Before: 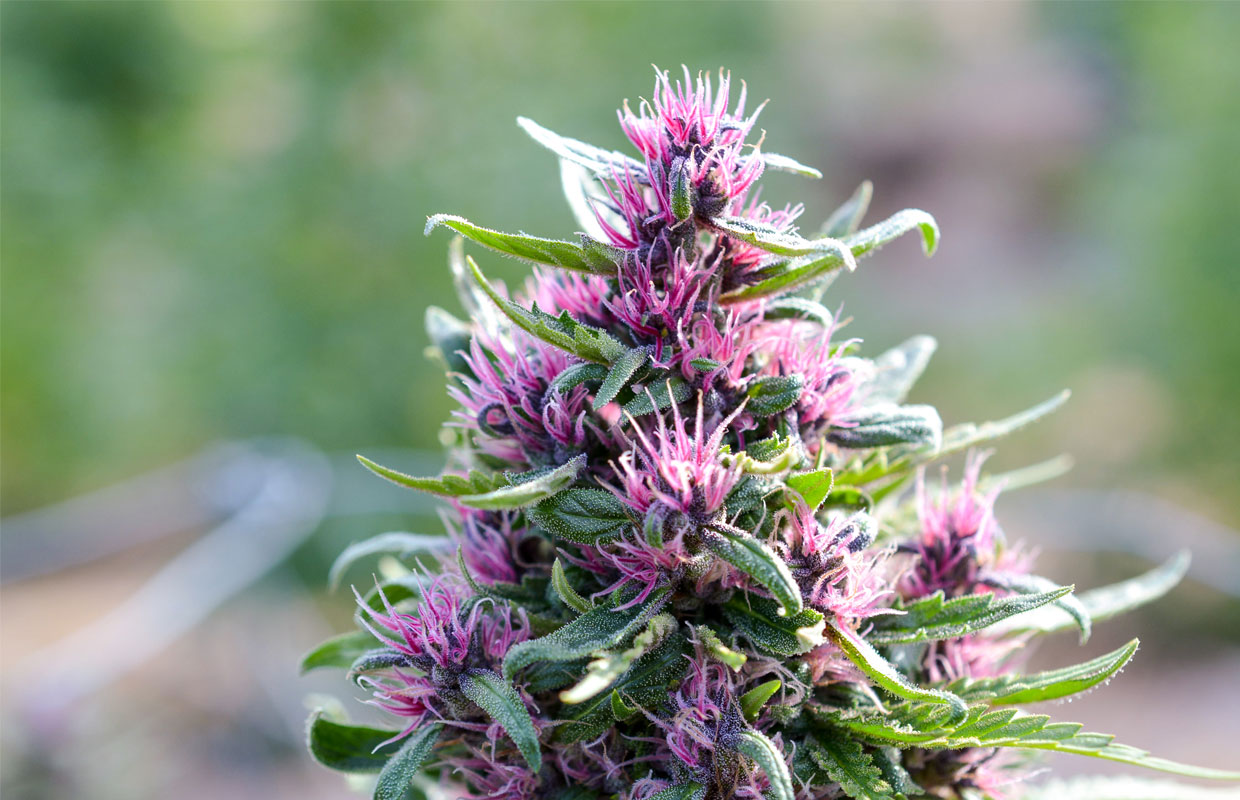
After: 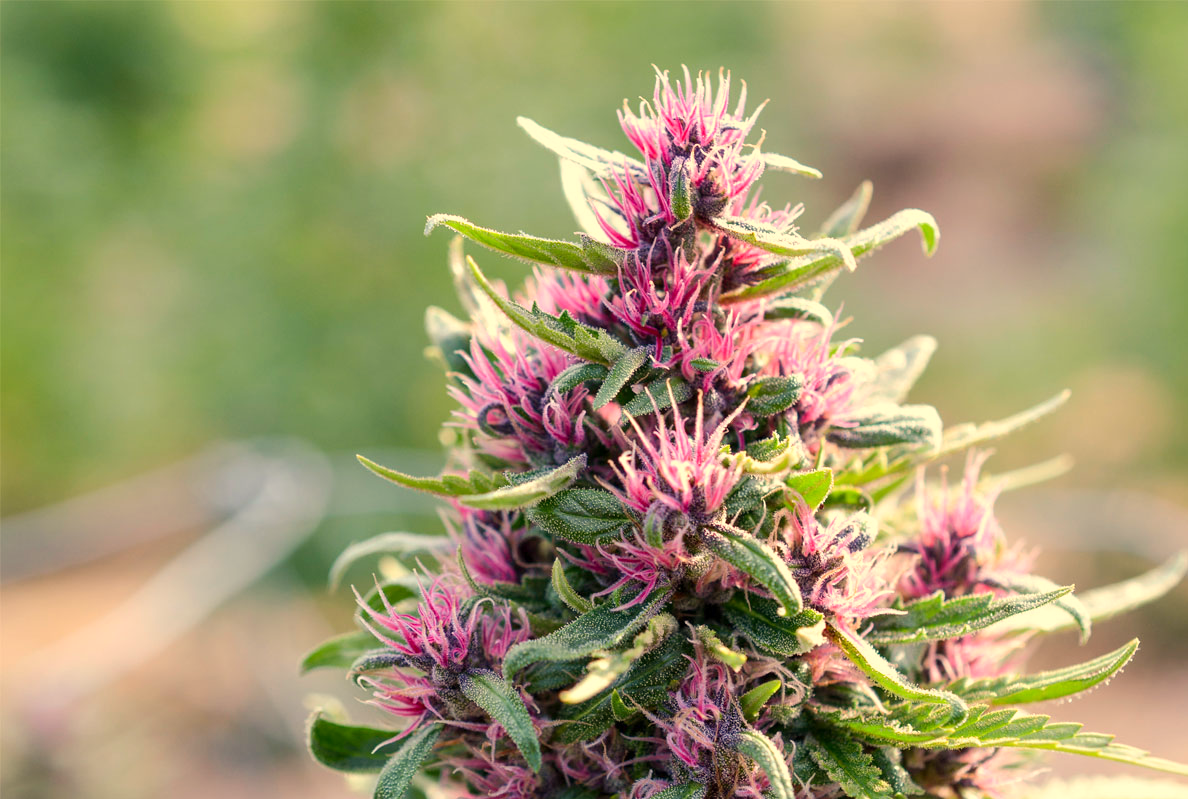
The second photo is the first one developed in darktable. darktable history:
white balance: red 1.138, green 0.996, blue 0.812
crop: right 4.126%, bottom 0.031%
levels: levels [0, 0.478, 1]
